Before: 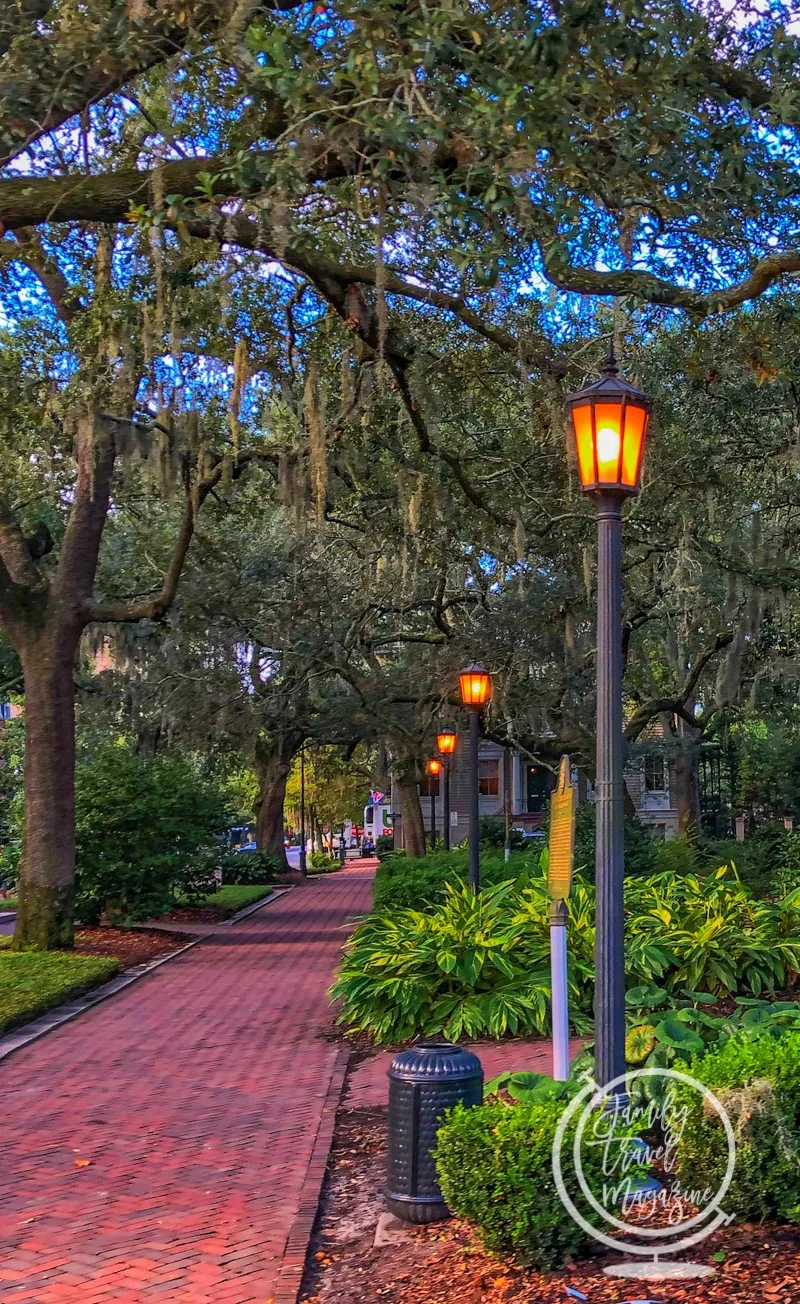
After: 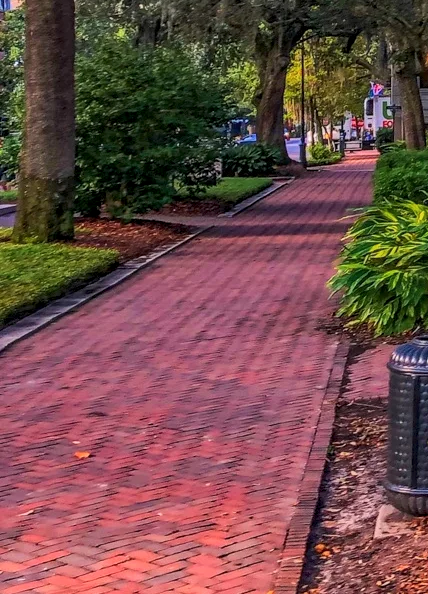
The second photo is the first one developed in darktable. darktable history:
local contrast: on, module defaults
crop and rotate: top 54.329%, right 46.481%, bottom 0.118%
